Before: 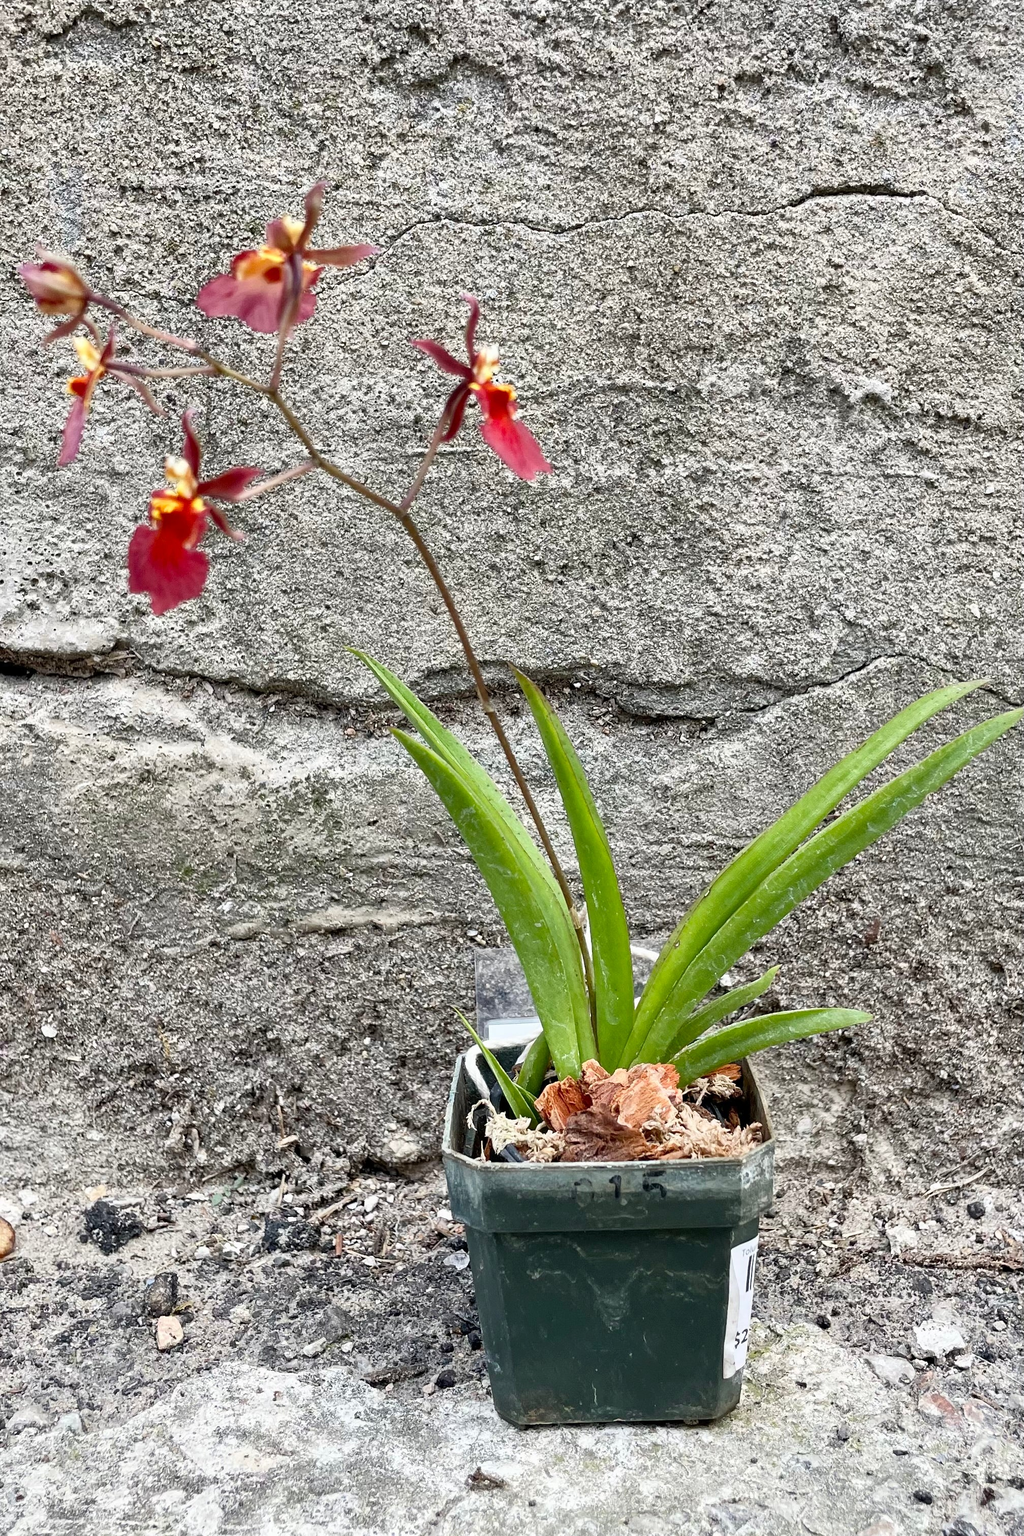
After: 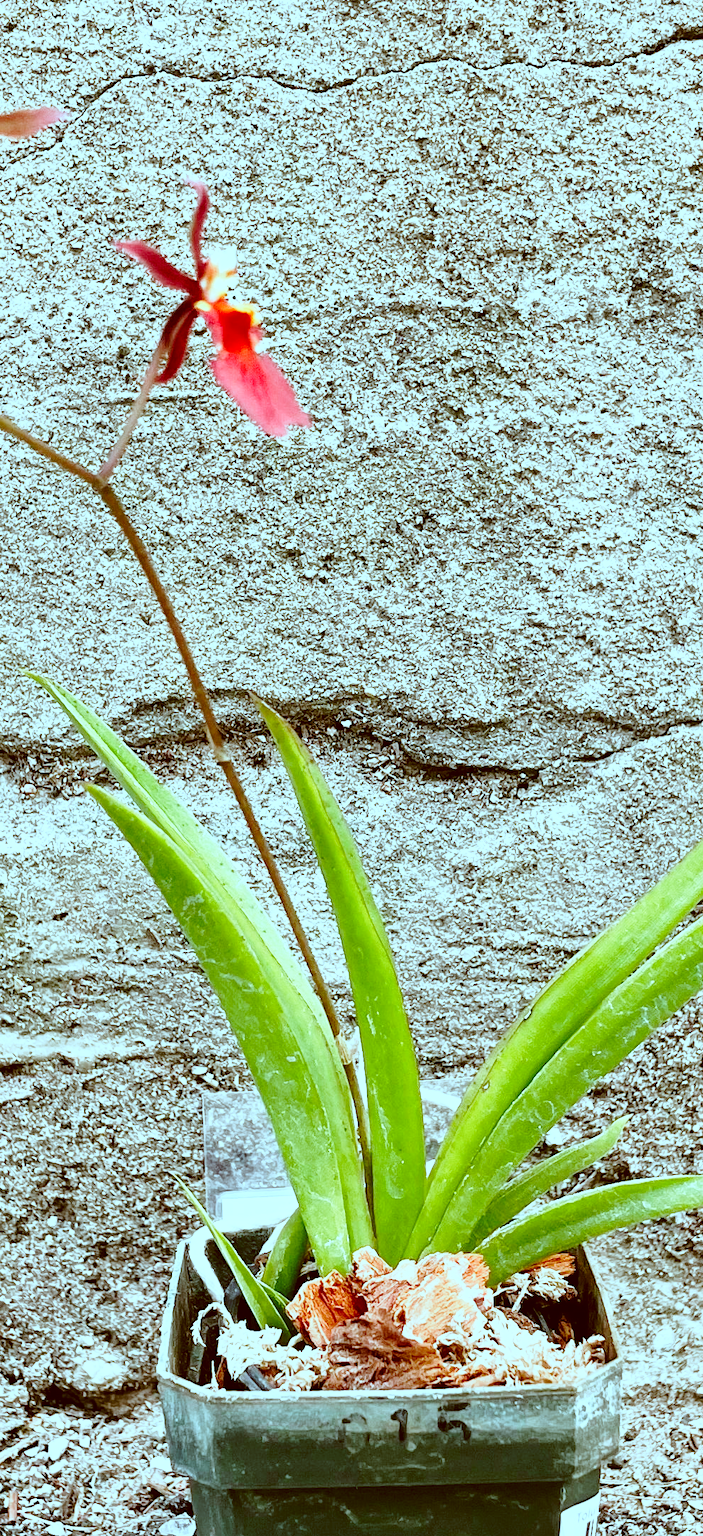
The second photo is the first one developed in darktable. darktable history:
crop: left 32.211%, top 10.95%, right 18.647%, bottom 17.535%
color correction: highlights a* -15.06, highlights b* -16.98, shadows a* 10.25, shadows b* 30
base curve: curves: ch0 [(0, 0) (0.028, 0.03) (0.121, 0.232) (0.46, 0.748) (0.859, 0.968) (1, 1)], preserve colors none
